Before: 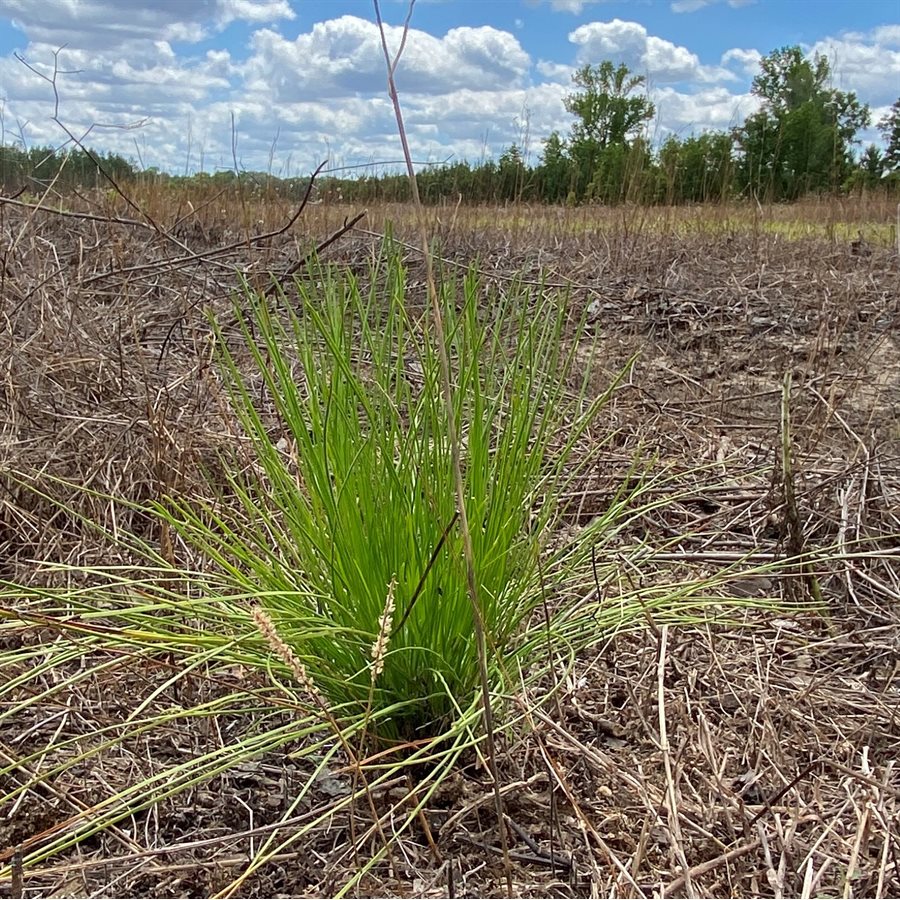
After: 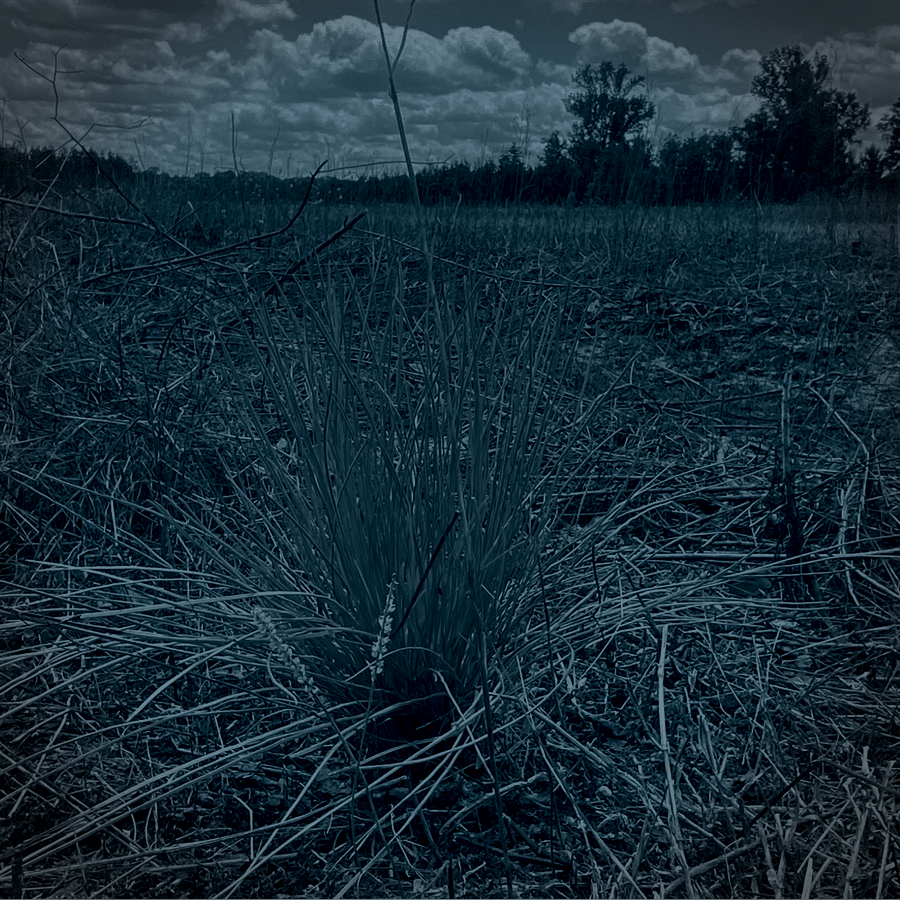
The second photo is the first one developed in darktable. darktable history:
colorize: hue 194.4°, saturation 29%, source mix 61.75%, lightness 3.98%, version 1
vignetting: dithering 8-bit output, unbound false
contrast brightness saturation: brightness -0.2, saturation 0.08
tone equalizer: on, module defaults
